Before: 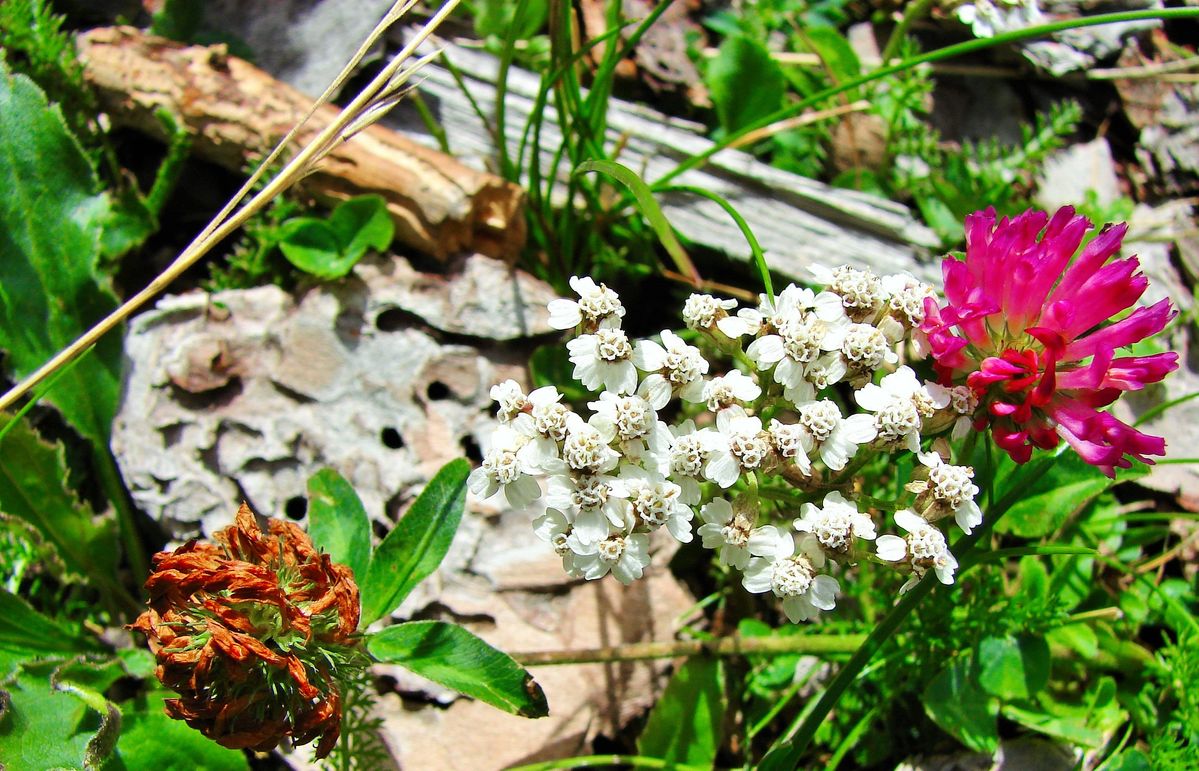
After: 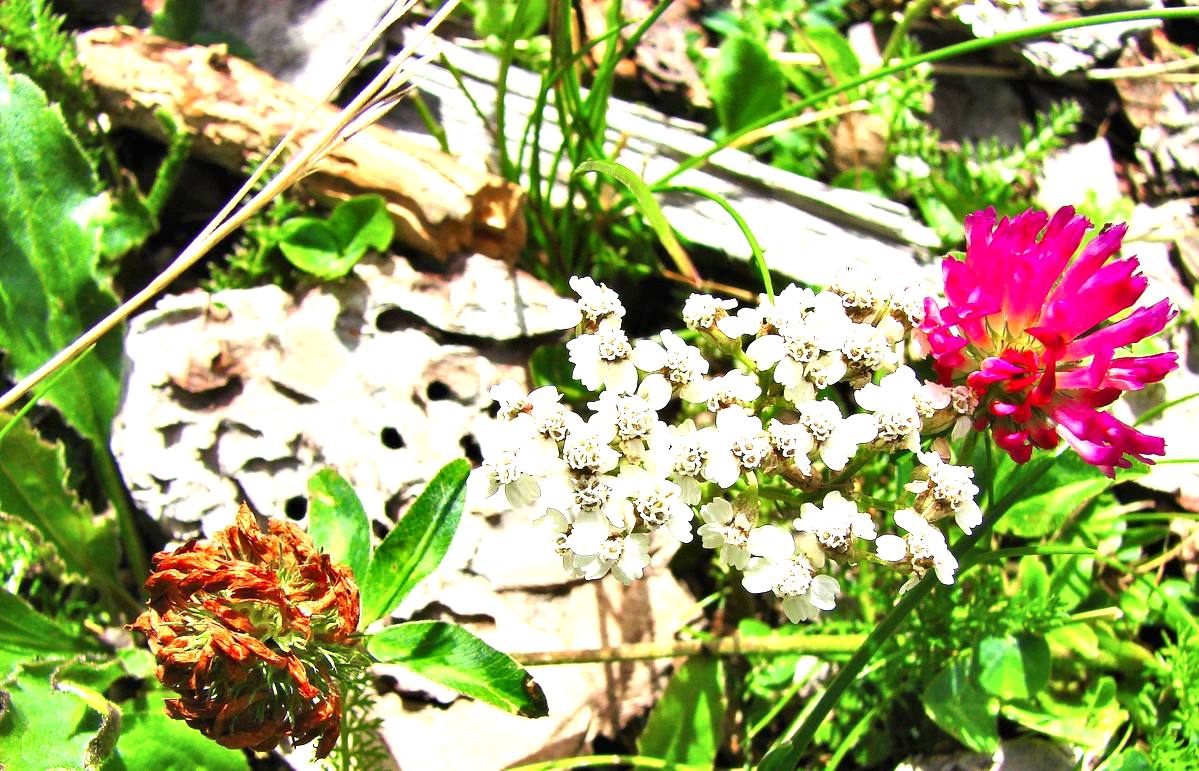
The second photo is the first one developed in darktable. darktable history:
shadows and highlights: shadows 32, highlights -32, soften with gaussian
color zones: curves: ch0 [(0, 0.613) (0.01, 0.613) (0.245, 0.448) (0.498, 0.529) (0.642, 0.665) (0.879, 0.777) (0.99, 0.613)]; ch1 [(0, 0) (0.143, 0) (0.286, 0) (0.429, 0) (0.571, 0) (0.714, 0) (0.857, 0)], mix -138.01%
exposure: black level correction 0, exposure 1.2 EV, compensate highlight preservation false
color correction: highlights a* 5.59, highlights b* 5.24, saturation 0.68
